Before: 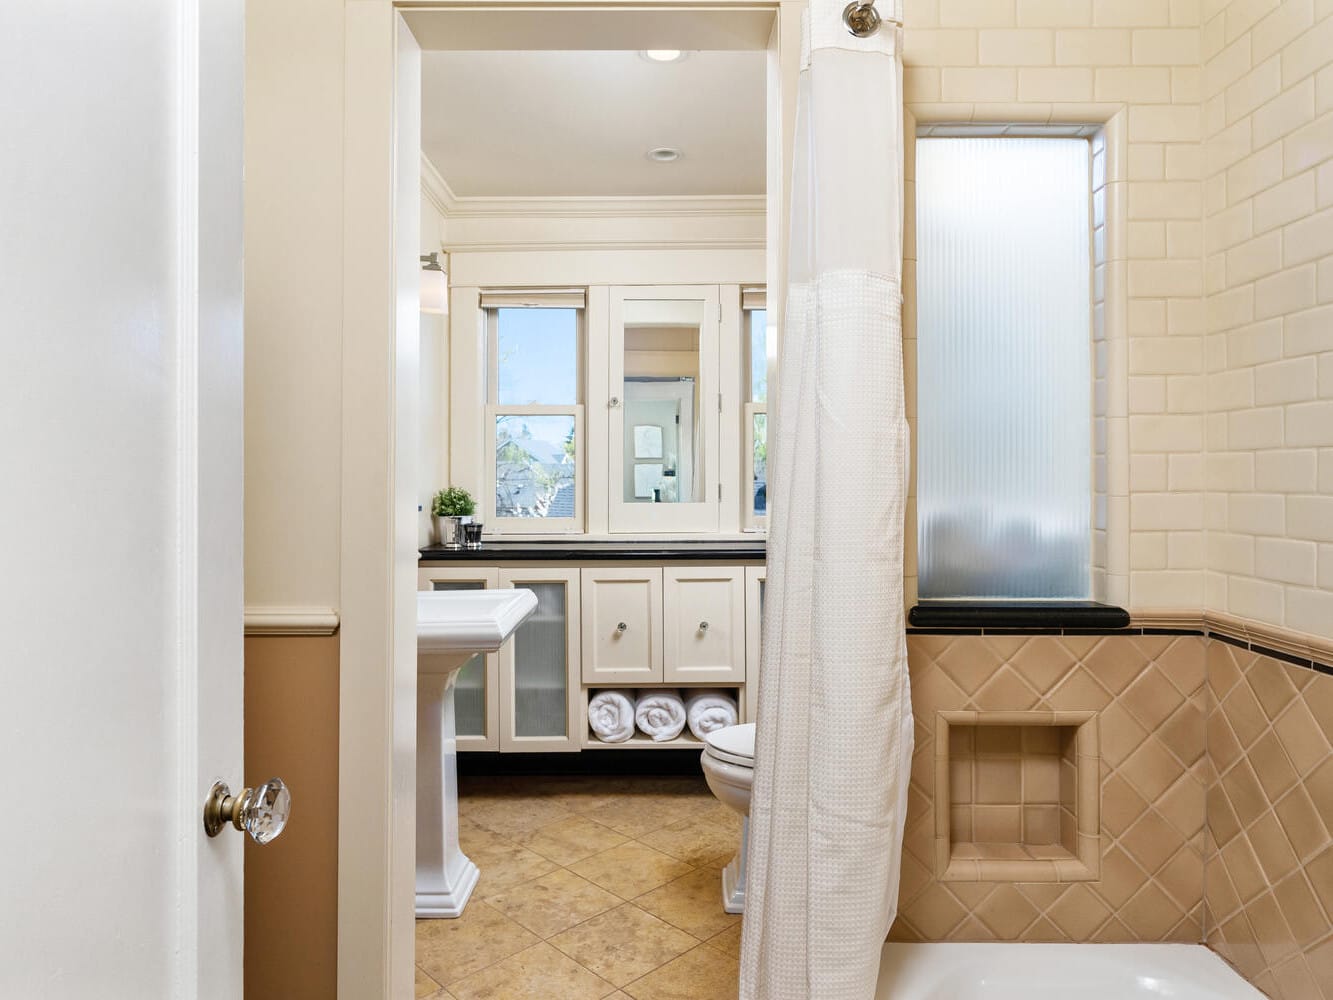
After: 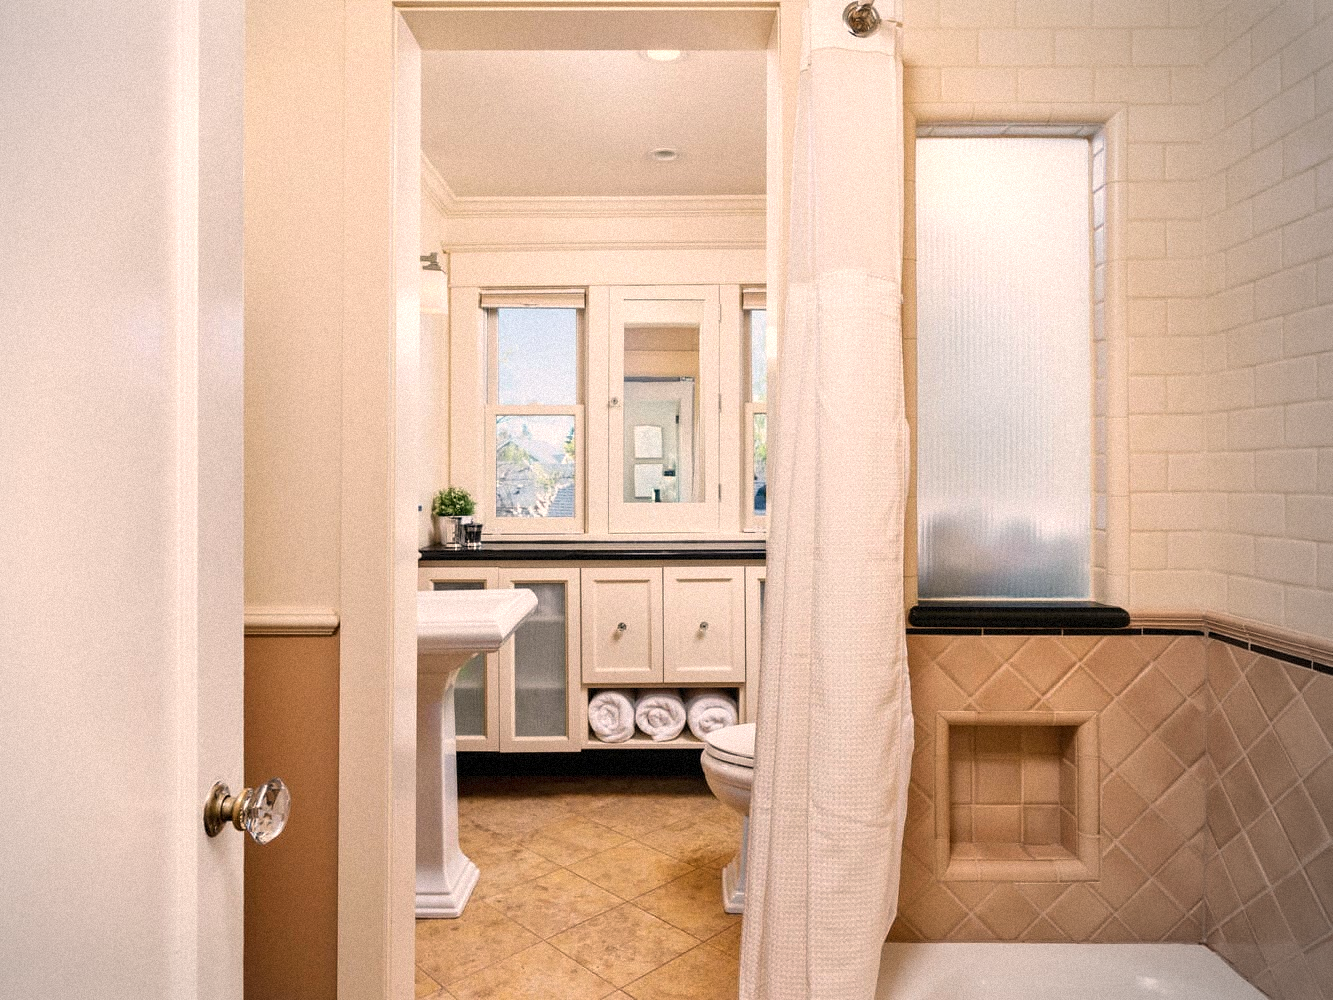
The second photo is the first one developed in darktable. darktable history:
grain: mid-tones bias 0%
vignetting: center (-0.15, 0.013)
contrast brightness saturation: contrast 0.08, saturation 0.02
white balance: red 1.127, blue 0.943
